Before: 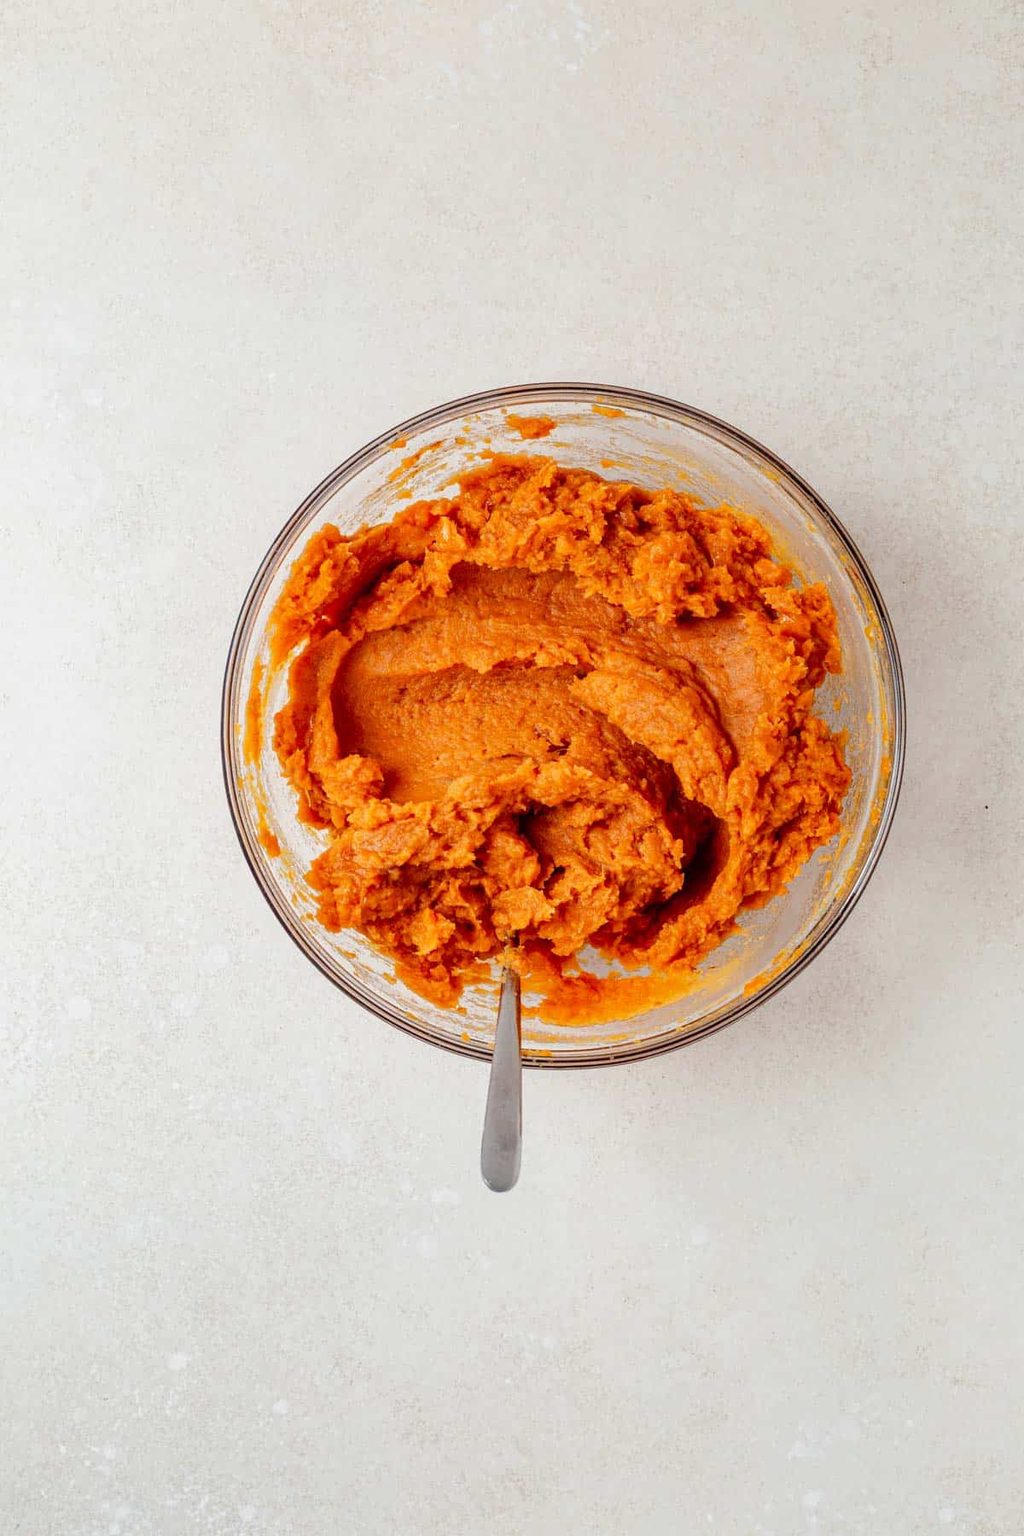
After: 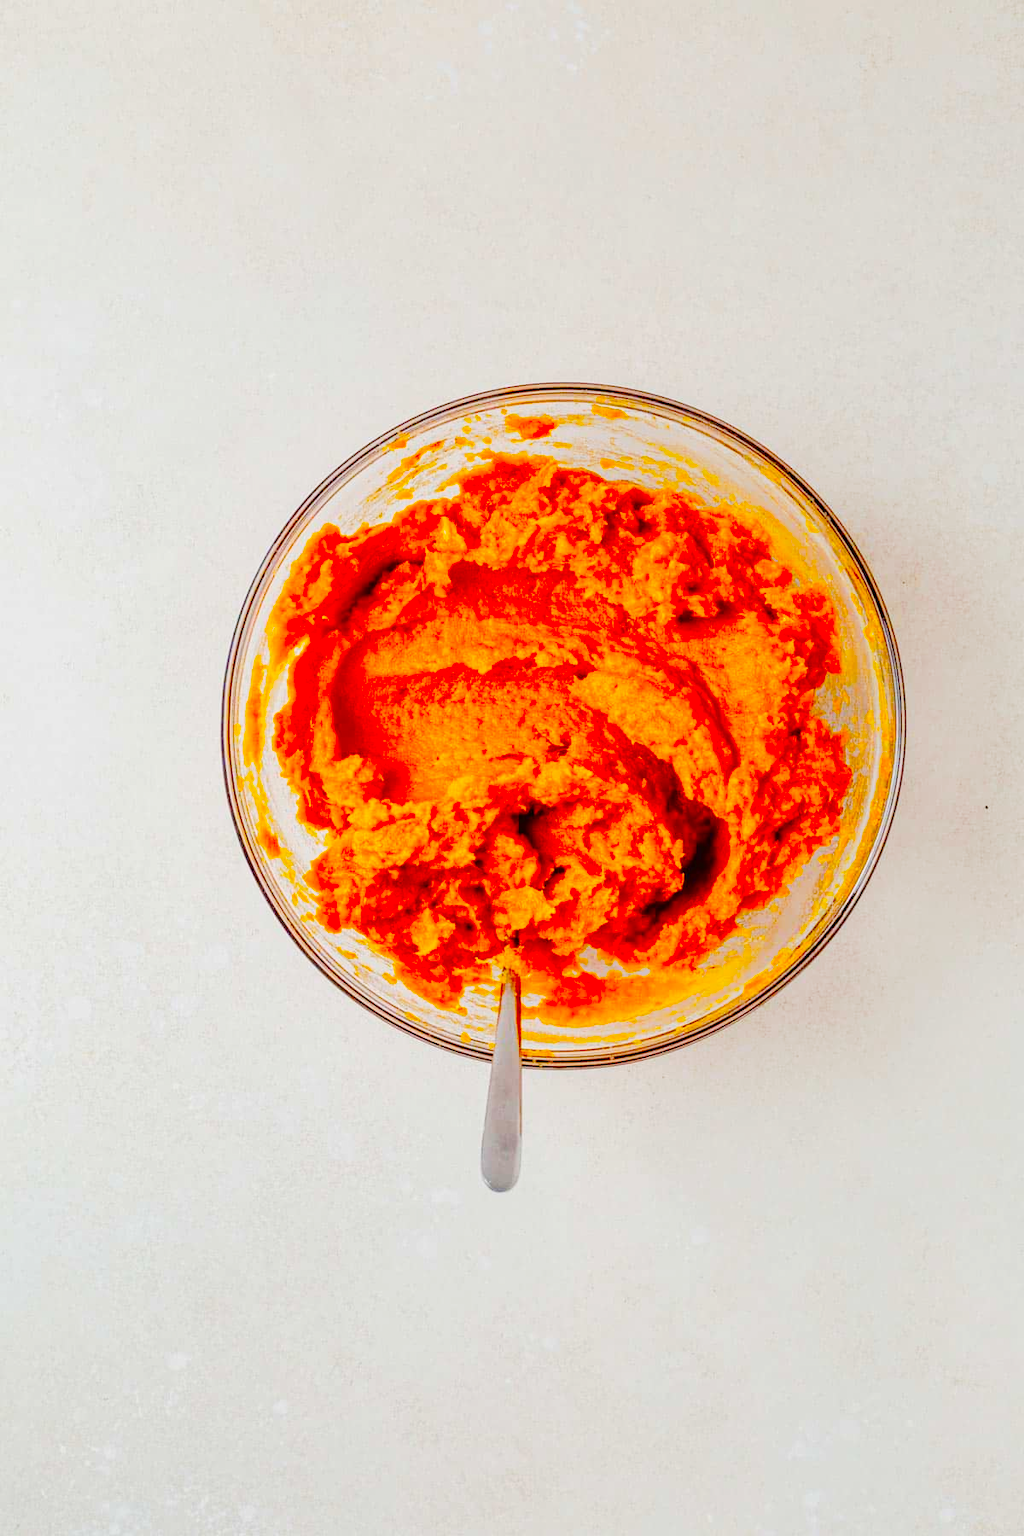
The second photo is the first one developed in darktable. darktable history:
color balance: input saturation 134.34%, contrast -10.04%, contrast fulcrum 19.67%, output saturation 133.51%
tone curve: curves: ch0 [(0, 0) (0.003, 0.013) (0.011, 0.016) (0.025, 0.021) (0.044, 0.029) (0.069, 0.039) (0.1, 0.056) (0.136, 0.085) (0.177, 0.14) (0.224, 0.201) (0.277, 0.28) (0.335, 0.372) (0.399, 0.475) (0.468, 0.567) (0.543, 0.643) (0.623, 0.722) (0.709, 0.801) (0.801, 0.859) (0.898, 0.927) (1, 1)], preserve colors none
